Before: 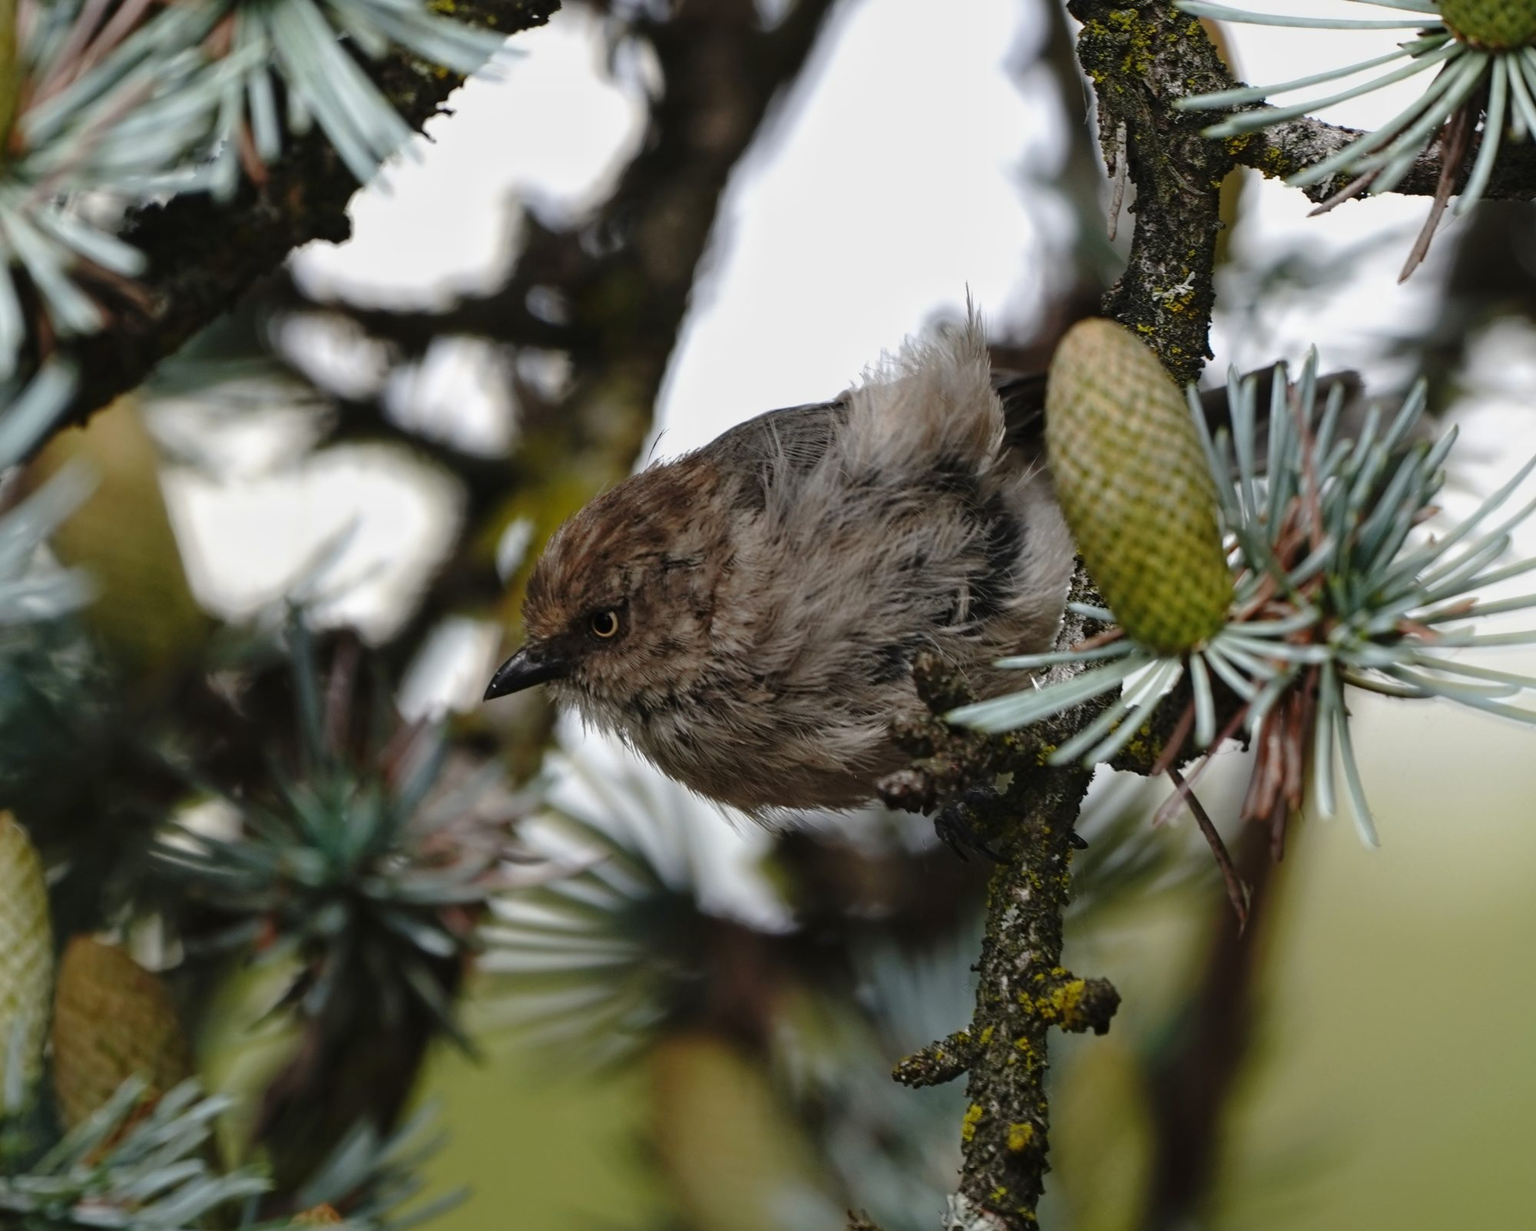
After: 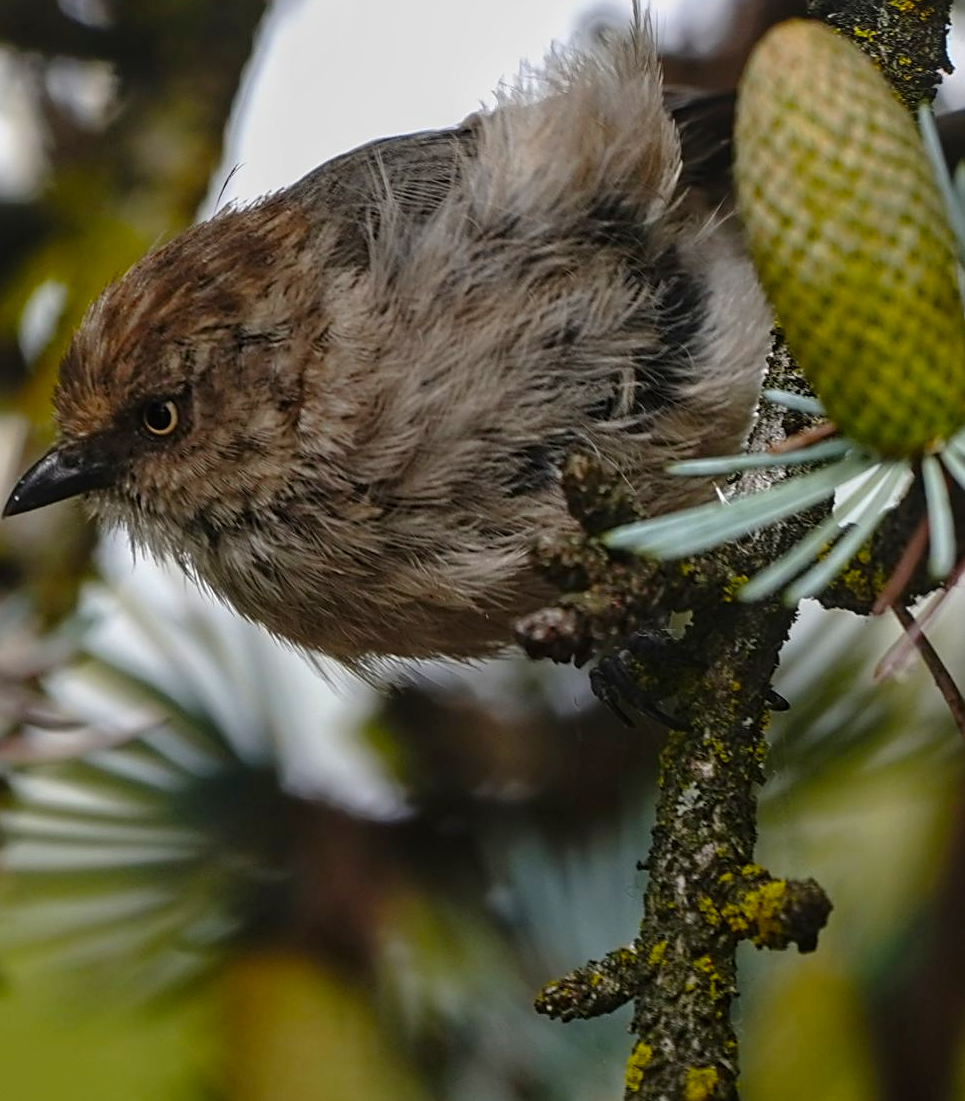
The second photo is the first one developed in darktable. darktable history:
crop: left 31.379%, top 24.658%, right 20.326%, bottom 6.628%
color balance rgb: perceptual saturation grading › global saturation 25%, global vibrance 20%
sharpen: on, module defaults
local contrast: detail 110%
